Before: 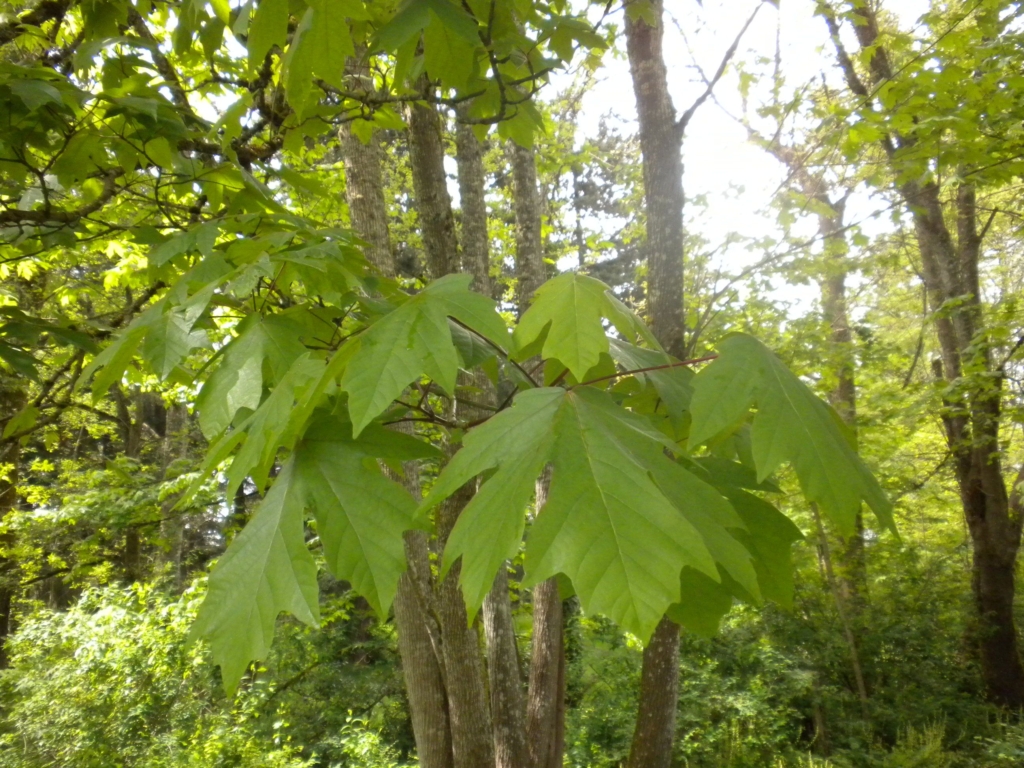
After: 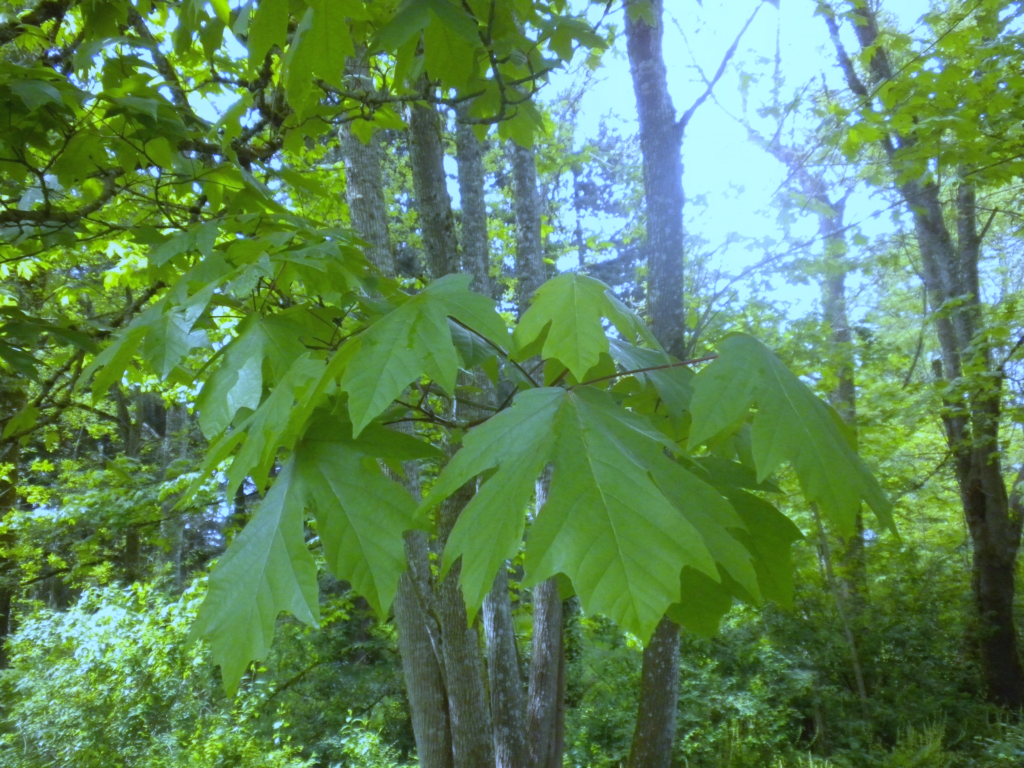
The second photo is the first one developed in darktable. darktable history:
white balance: red 0.766, blue 1.537
contrast equalizer: octaves 7, y [[0.6 ×6], [0.55 ×6], [0 ×6], [0 ×6], [0 ×6]], mix -0.3
